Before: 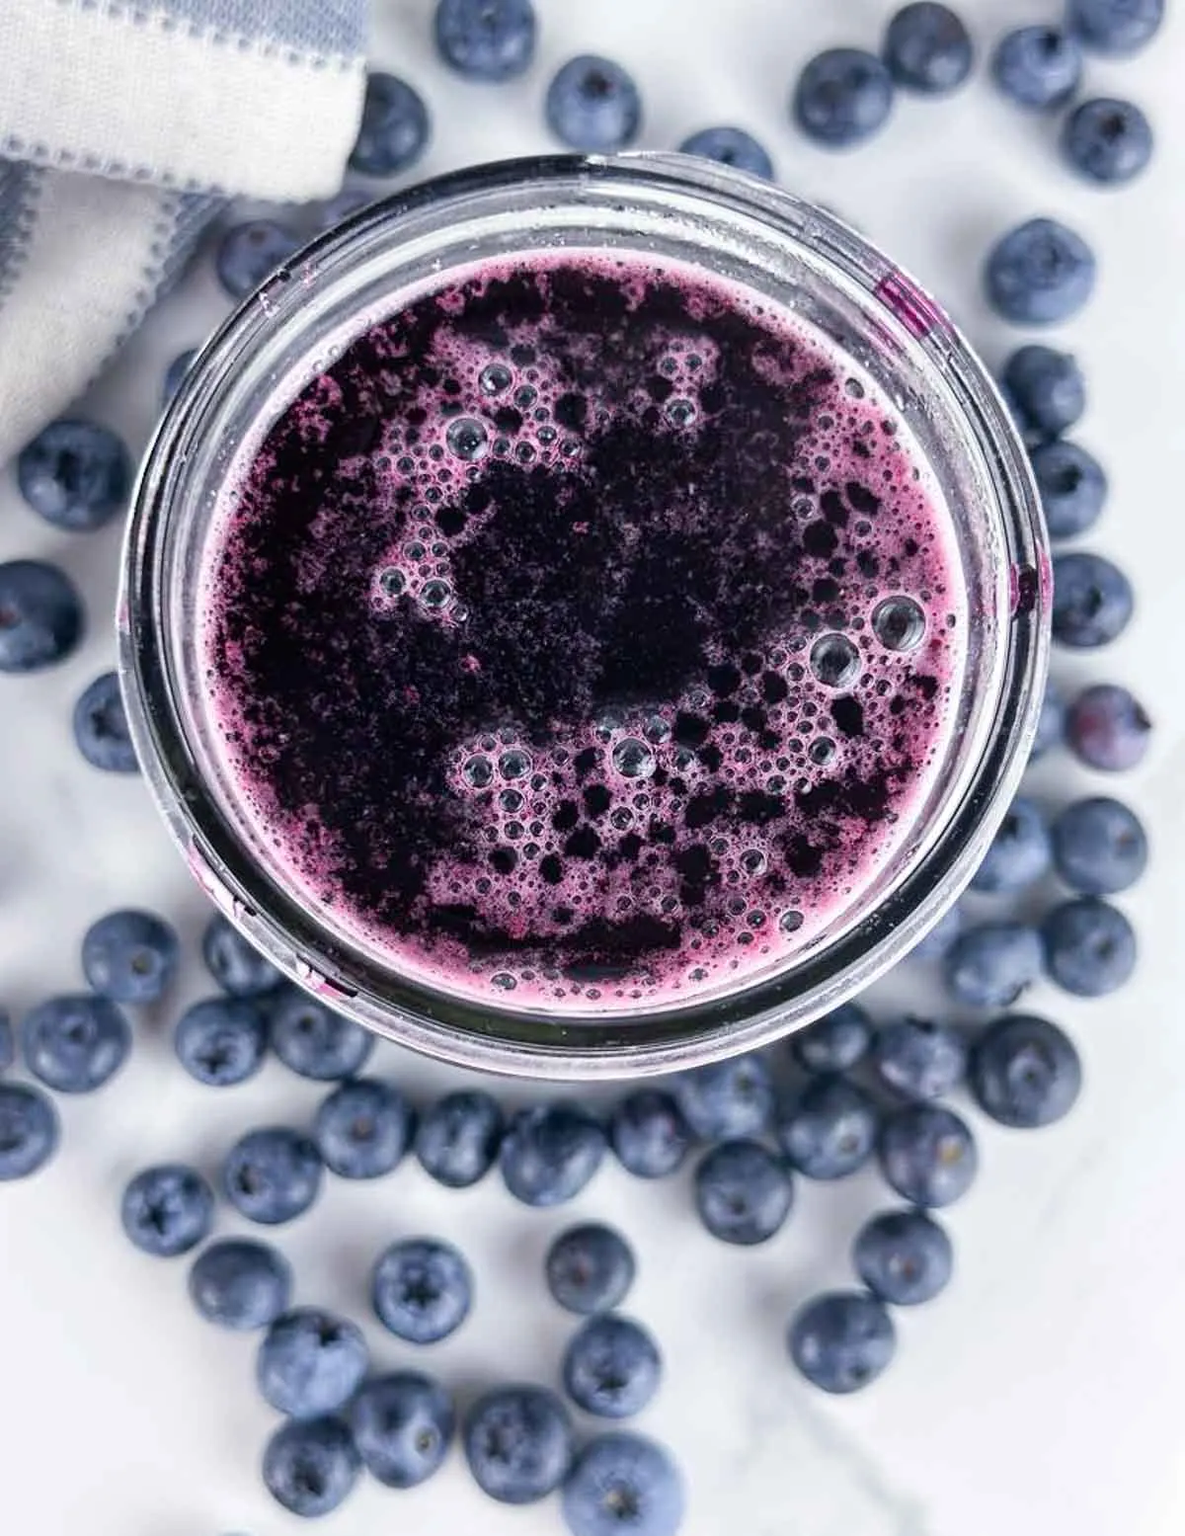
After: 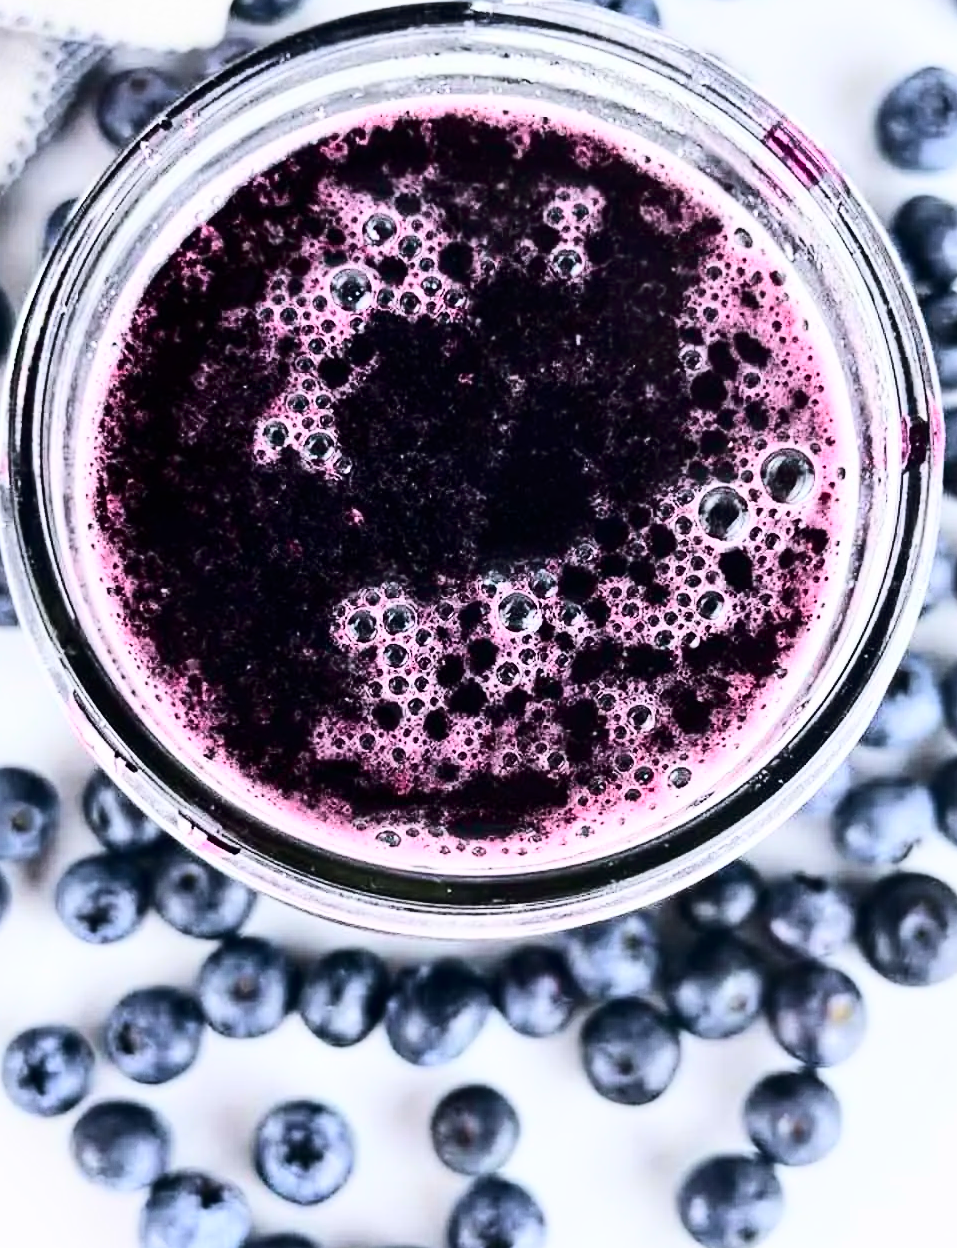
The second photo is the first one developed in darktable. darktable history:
crop and rotate: left 10.216%, top 9.995%, right 10.027%, bottom 9.745%
base curve: curves: ch0 [(0, 0) (0.032, 0.025) (0.121, 0.166) (0.206, 0.329) (0.605, 0.79) (1, 1)]
contrast brightness saturation: contrast 0.291
